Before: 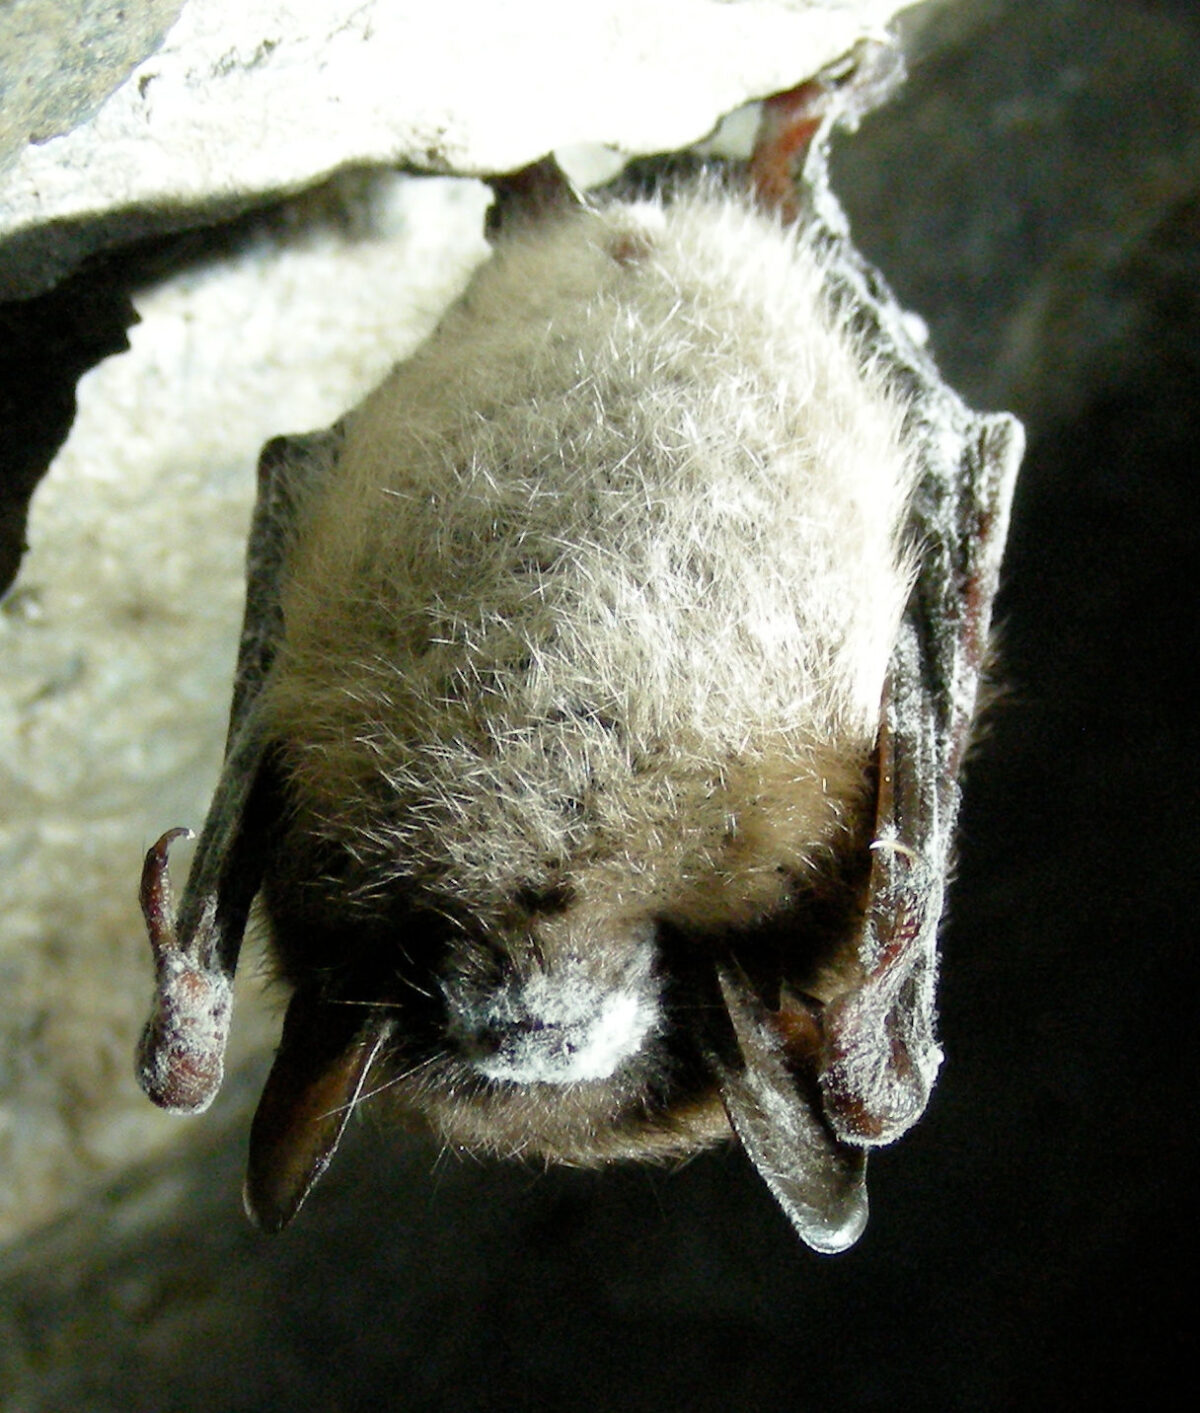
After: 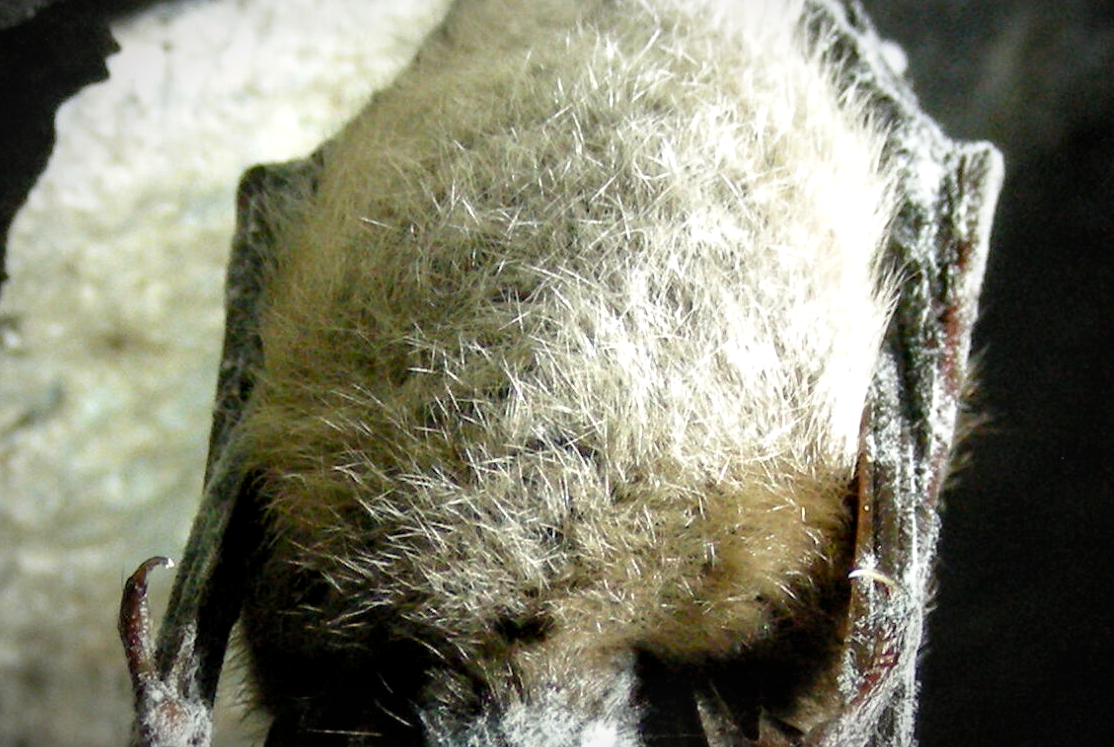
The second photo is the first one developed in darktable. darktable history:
crop: left 1.827%, top 19.196%, right 5.258%, bottom 27.889%
color balance rgb: highlights gain › chroma 0.214%, highlights gain › hue 332.98°, perceptual saturation grading › global saturation -0.135%, global vibrance 20%
local contrast: on, module defaults
vignetting: fall-off radius 59.93%, automatic ratio true
exposure: black level correction 0.001, exposure 0.194 EV, compensate exposure bias true, compensate highlight preservation false
